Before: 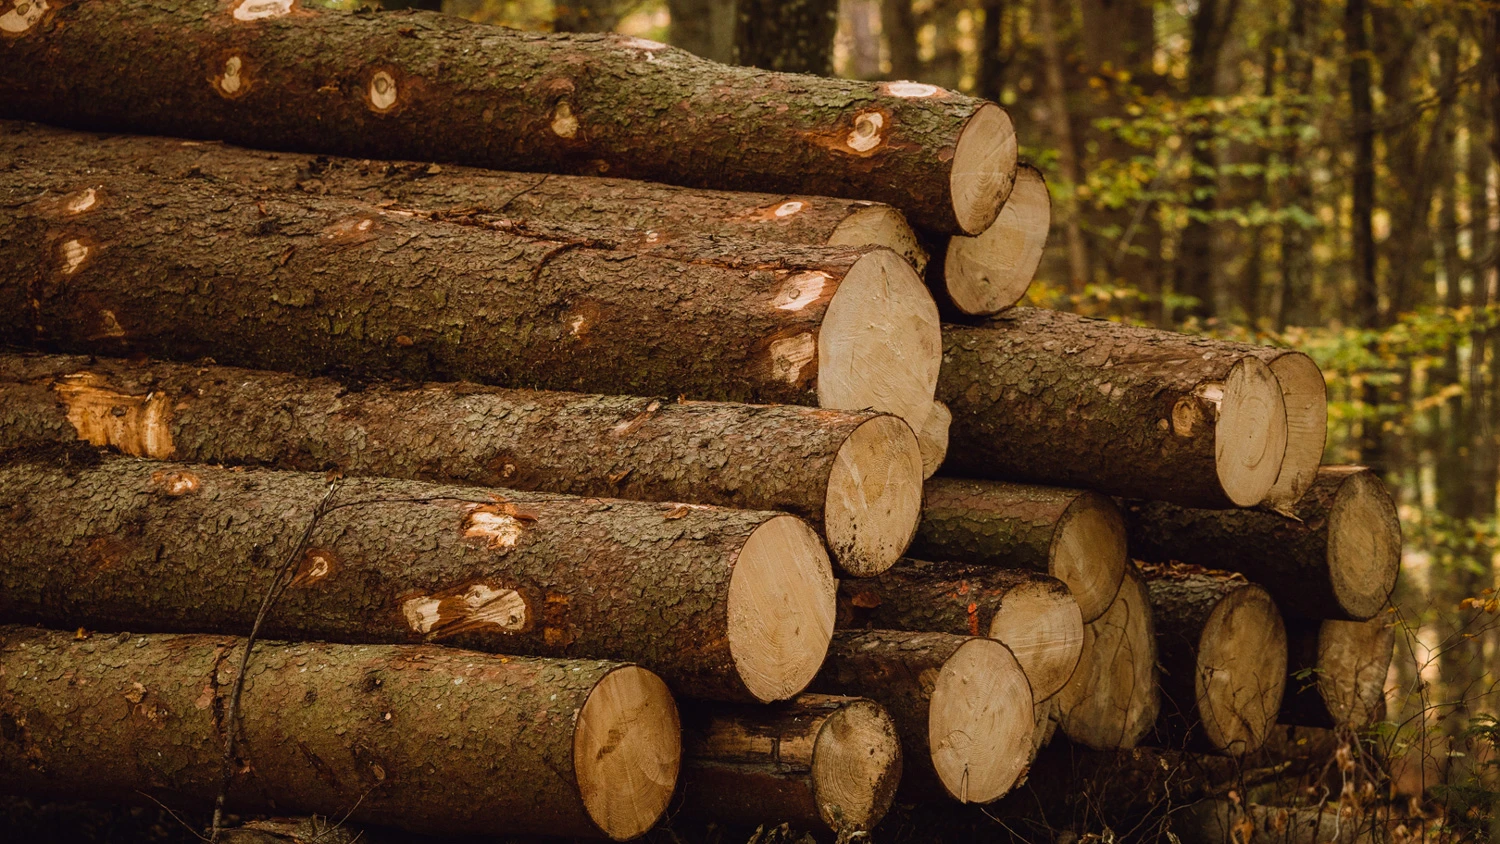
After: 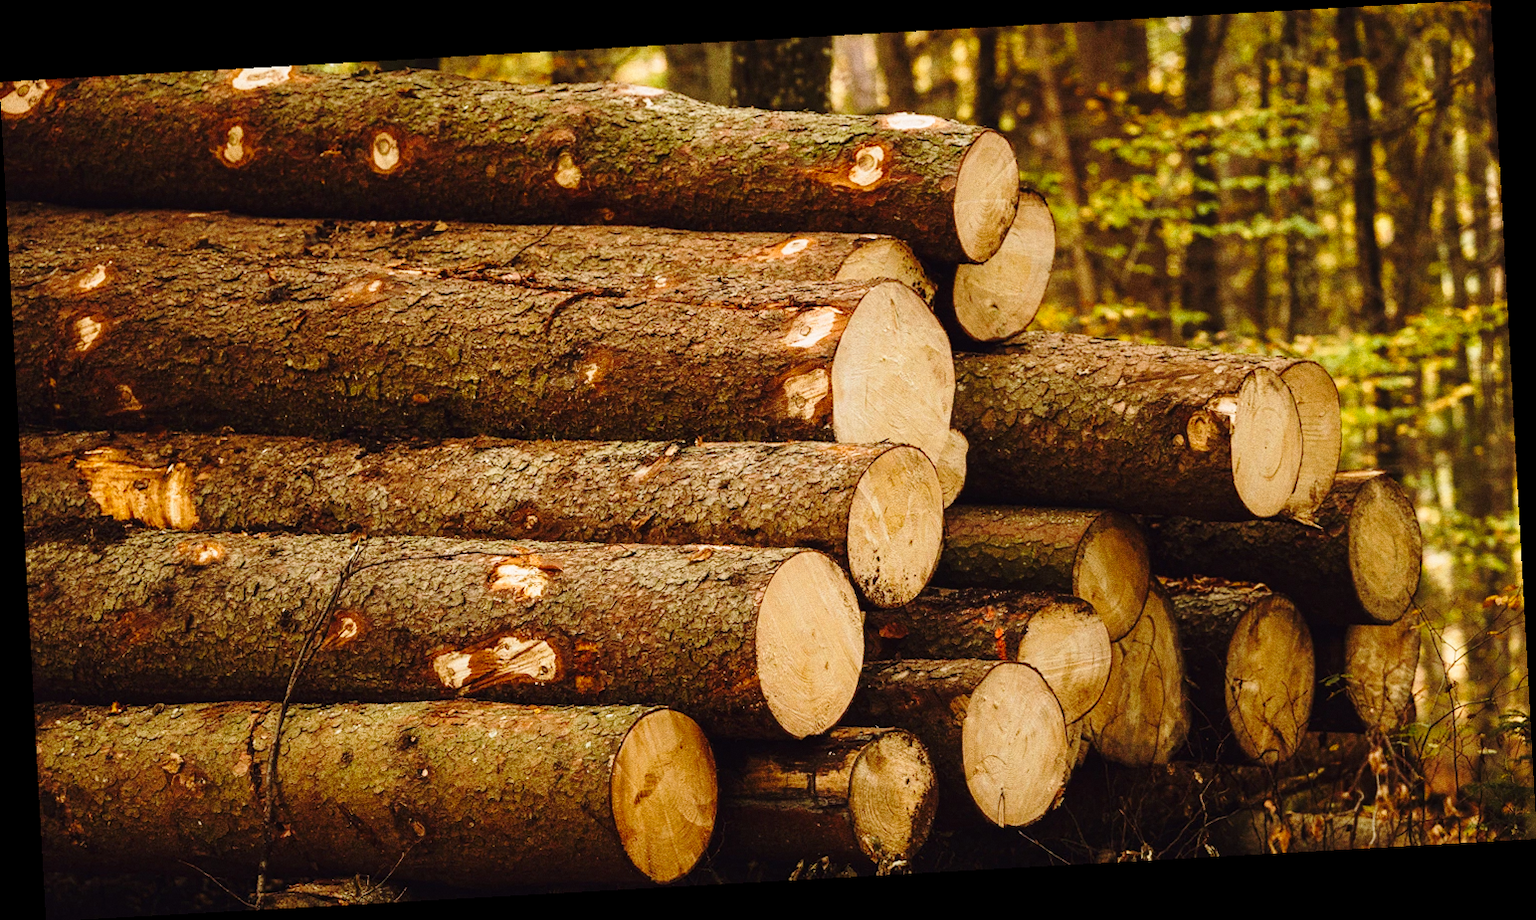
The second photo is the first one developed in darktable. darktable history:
rotate and perspective: rotation -3.18°, automatic cropping off
grain: on, module defaults
base curve: curves: ch0 [(0, 0) (0.028, 0.03) (0.121, 0.232) (0.46, 0.748) (0.859, 0.968) (1, 1)], preserve colors none
